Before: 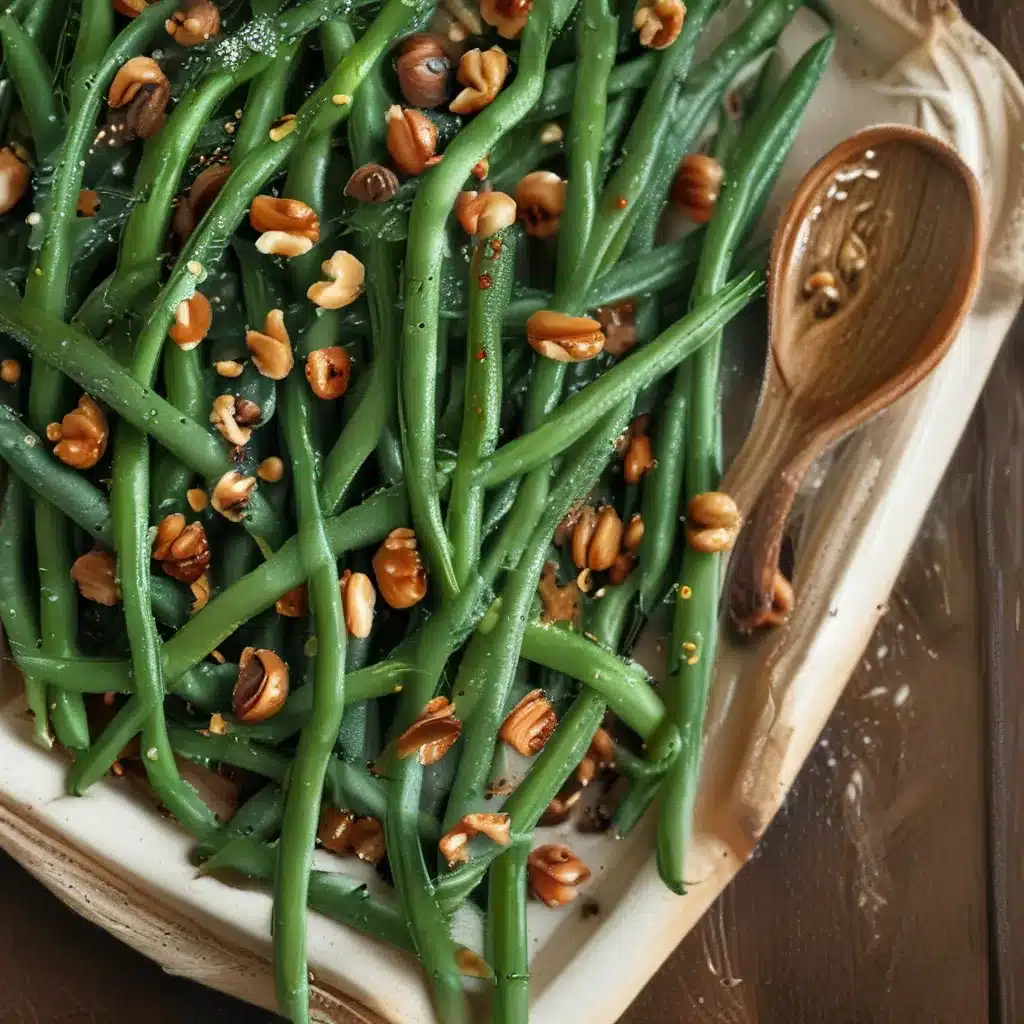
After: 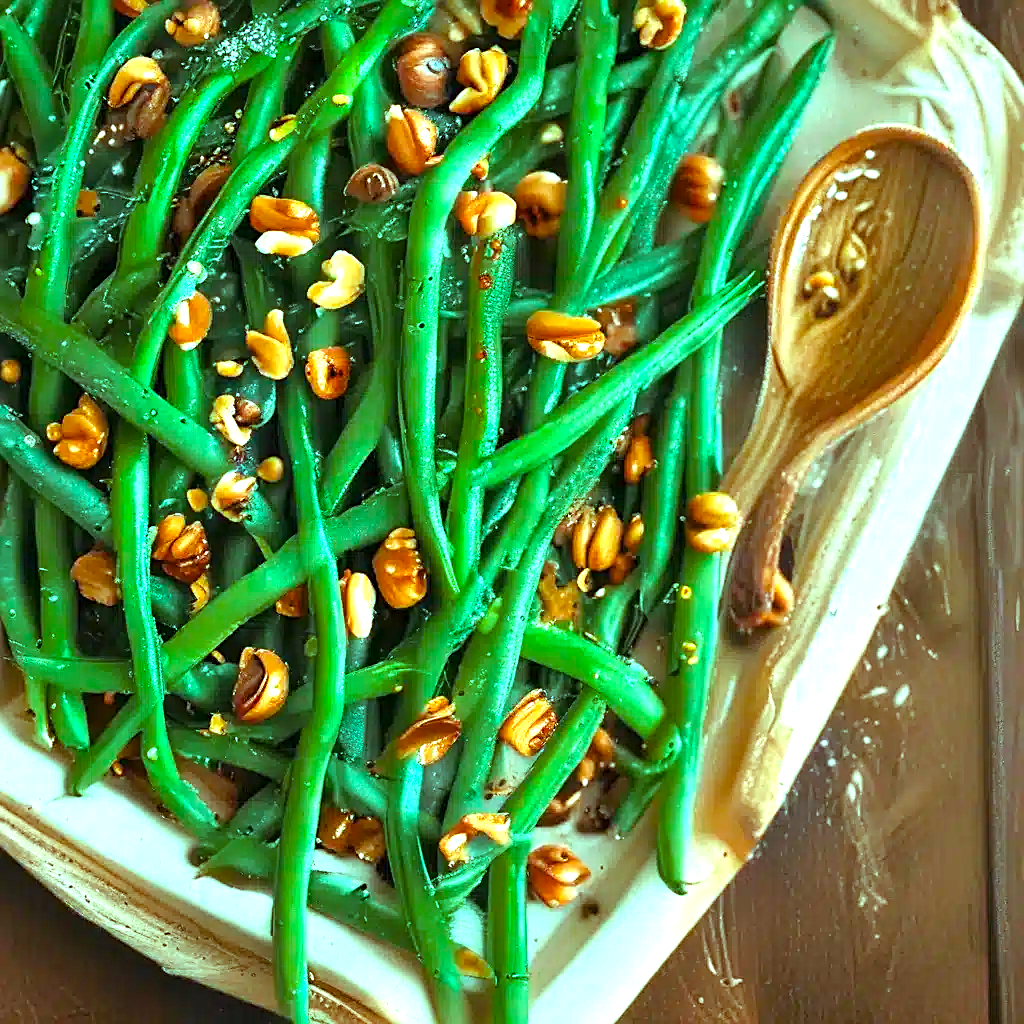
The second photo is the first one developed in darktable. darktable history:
exposure: black level correction 0, exposure 1.199 EV, compensate highlight preservation false
sharpen: on, module defaults
color balance rgb: shadows lift › chroma 0.796%, shadows lift › hue 114.56°, highlights gain › chroma 5.334%, highlights gain › hue 195.78°, perceptual saturation grading › global saturation 31.185%, global vibrance 7.881%
